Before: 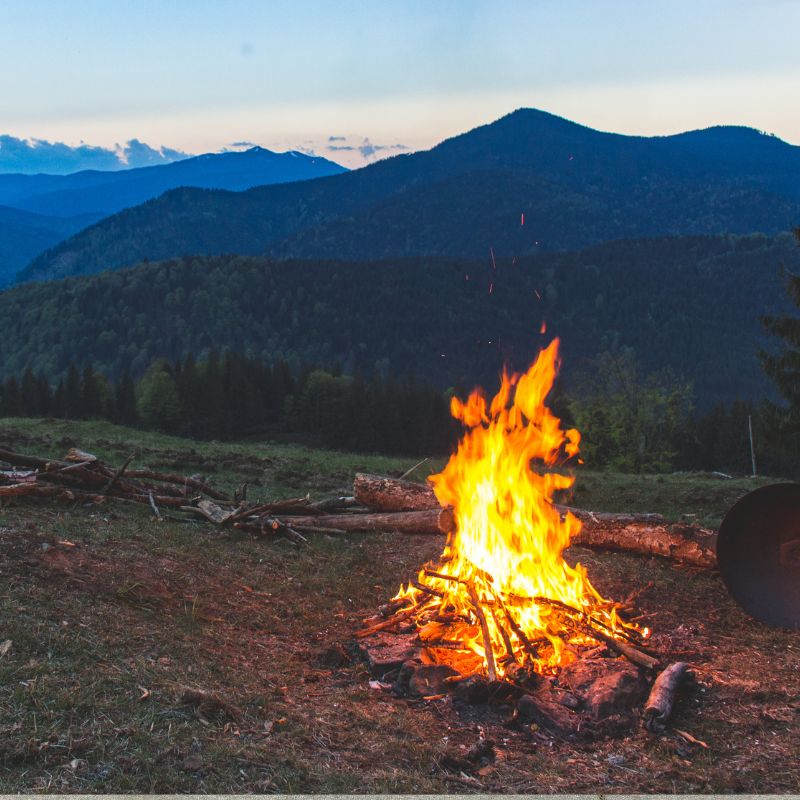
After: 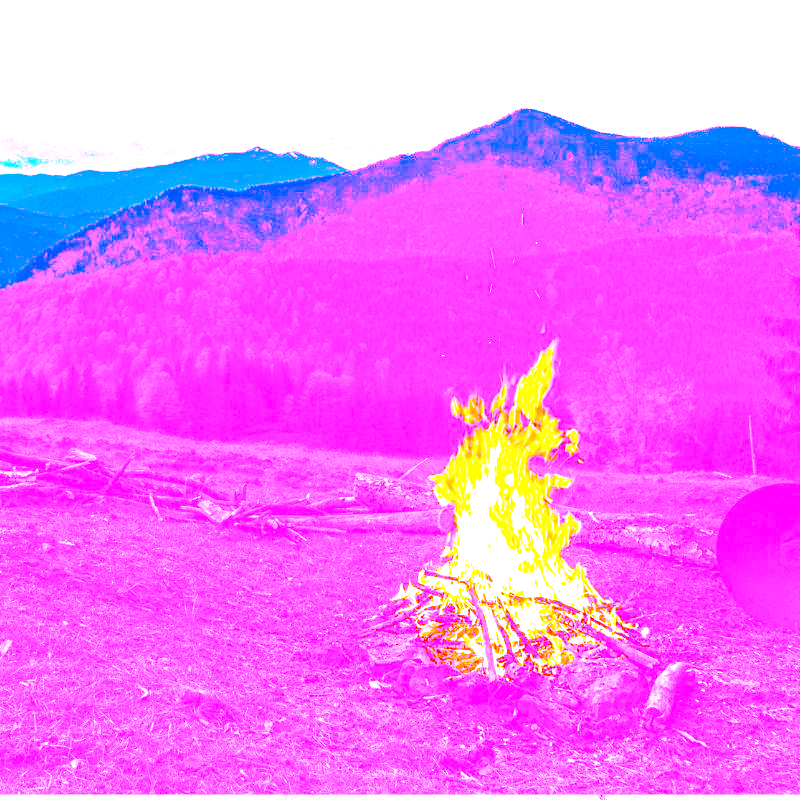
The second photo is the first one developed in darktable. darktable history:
white balance: red 8, blue 8
exposure: black level correction 0.016, exposure 1.774 EV, compensate highlight preservation false
